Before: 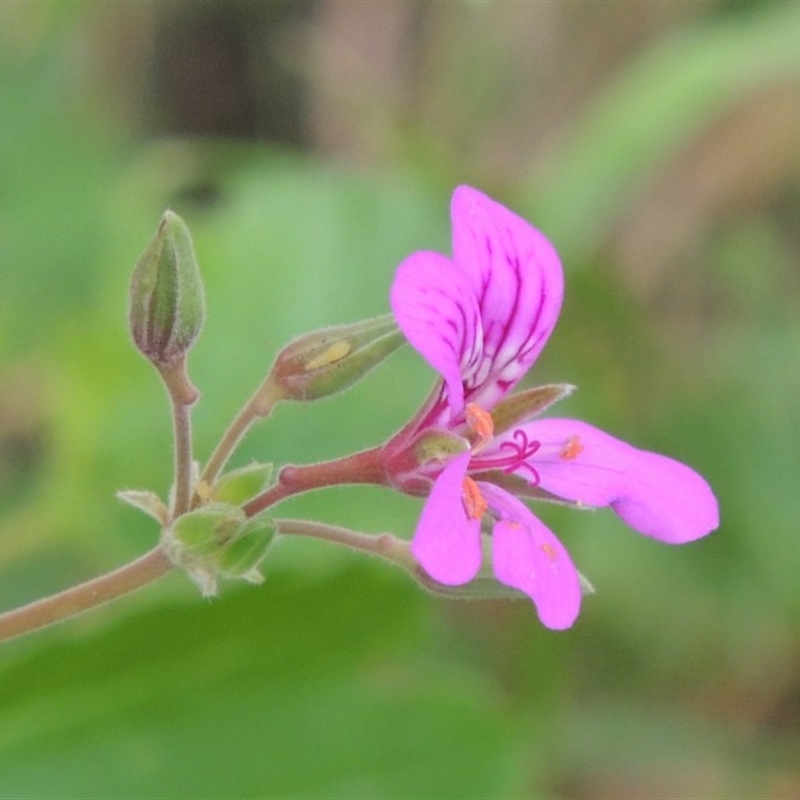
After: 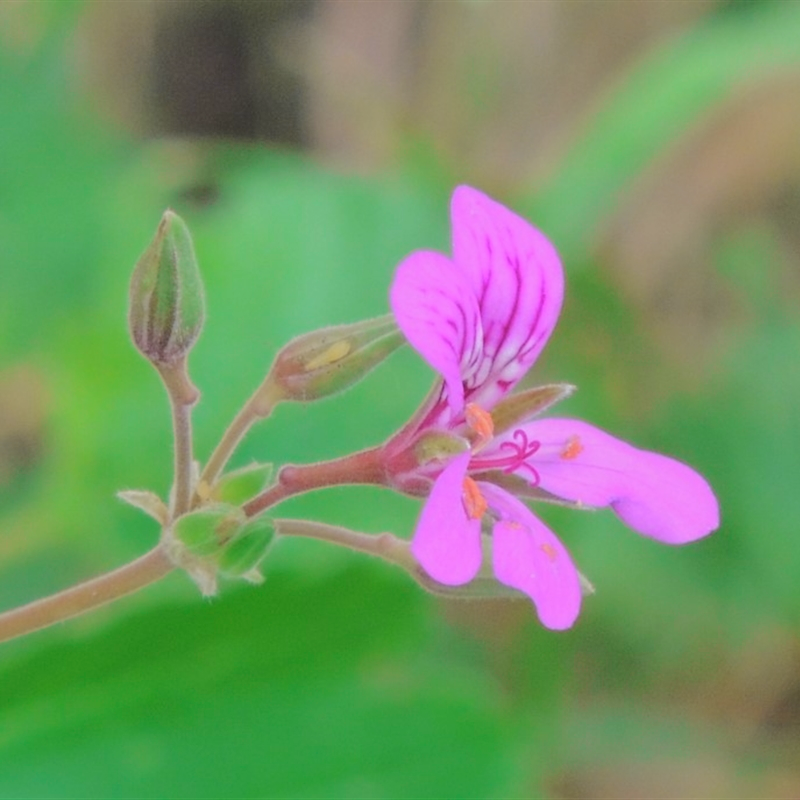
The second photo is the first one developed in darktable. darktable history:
tone curve: curves: ch0 [(0, 0.026) (0.175, 0.178) (0.463, 0.502) (0.796, 0.764) (1, 0.961)]; ch1 [(0, 0) (0.437, 0.398) (0.469, 0.472) (0.505, 0.504) (0.553, 0.552) (1, 1)]; ch2 [(0, 0) (0.505, 0.495) (0.579, 0.579) (1, 1)], color space Lab, independent channels, preserve colors none
